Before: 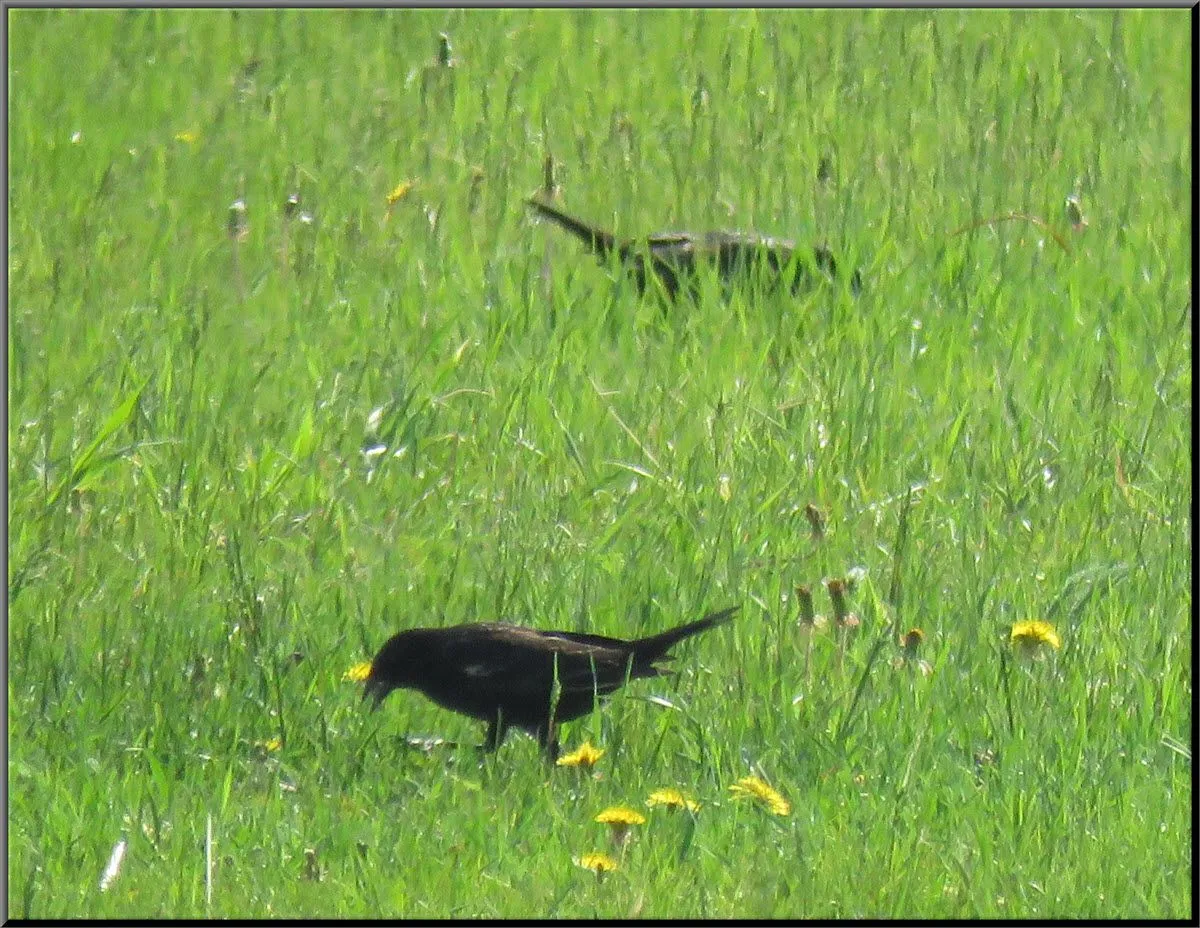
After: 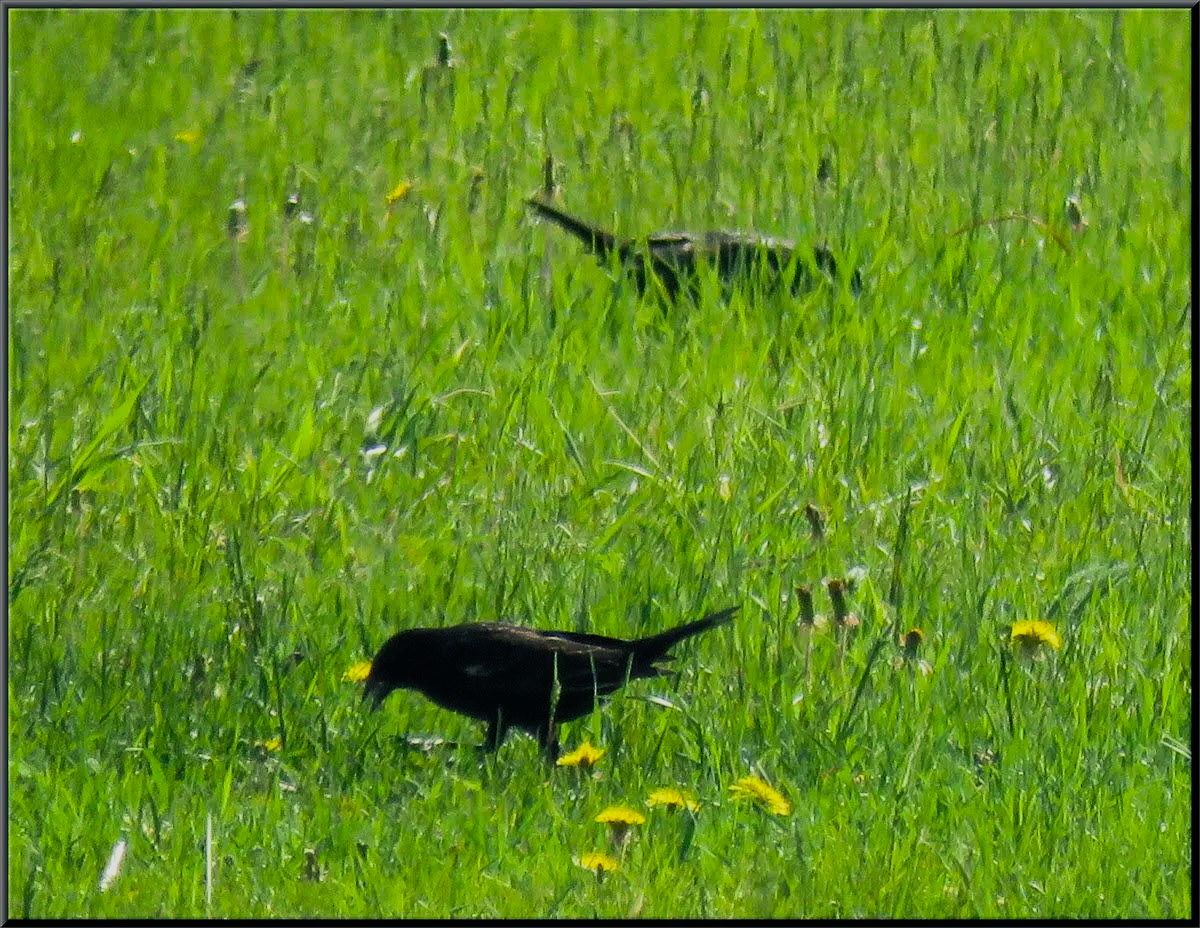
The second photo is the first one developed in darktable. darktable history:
filmic rgb: black relative exposure -8.01 EV, white relative exposure 4.04 EV, hardness 4.19
color balance rgb: shadows lift › chroma 5.166%, shadows lift › hue 239.11°, perceptual saturation grading › global saturation 30.099%, perceptual brilliance grading › highlights 3.557%, perceptual brilliance grading › mid-tones -19.034%, perceptual brilliance grading › shadows -41.78%
